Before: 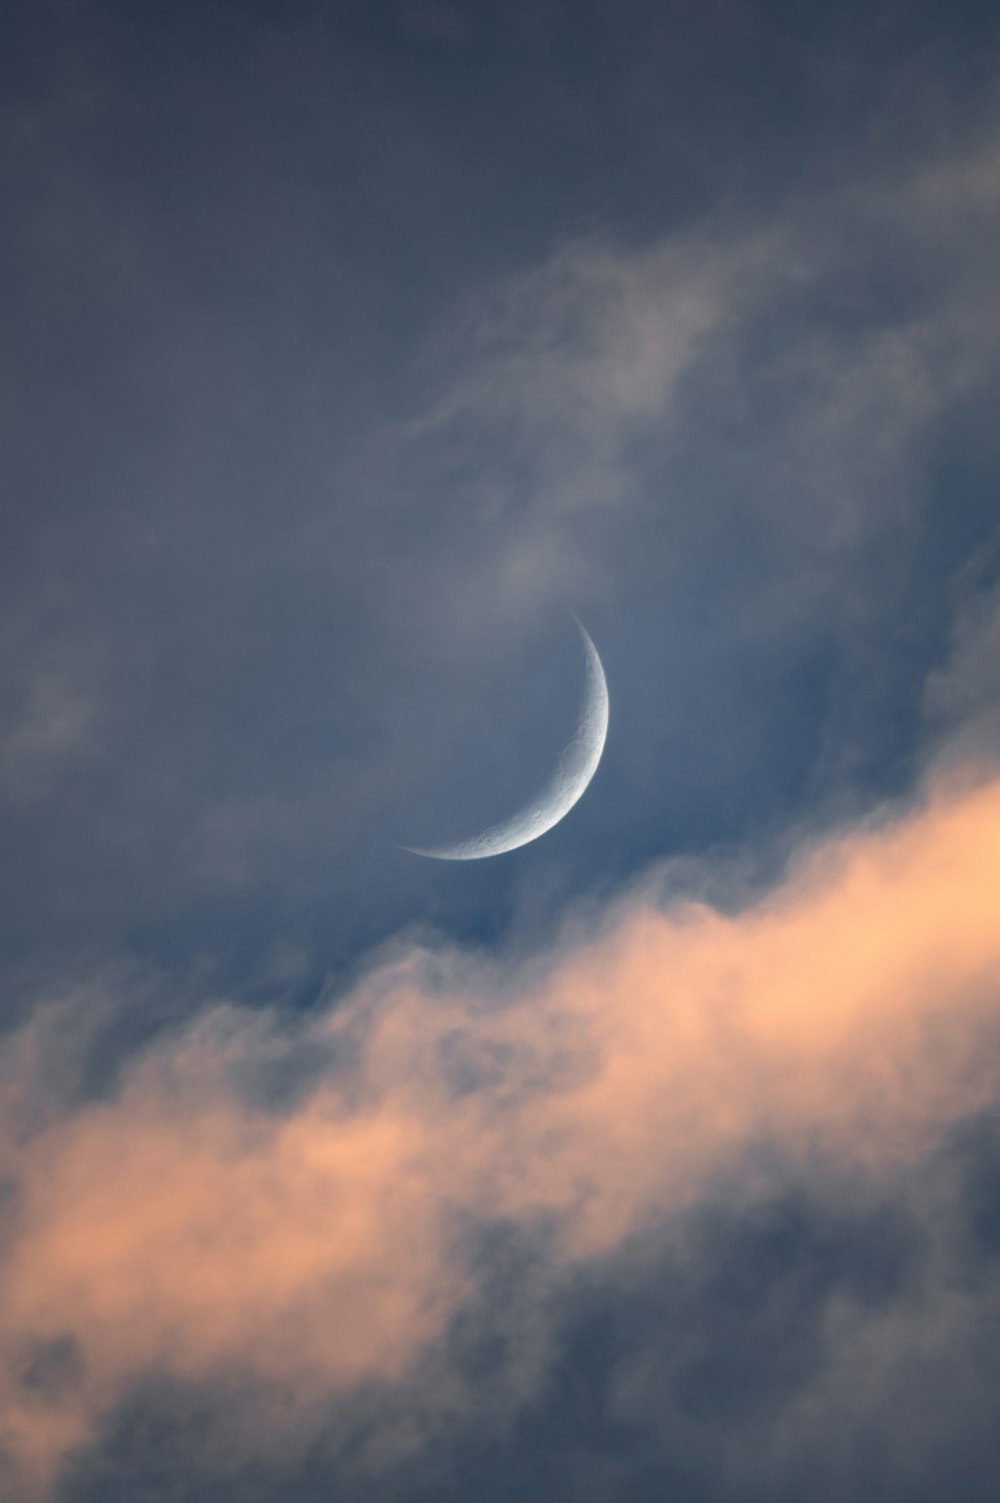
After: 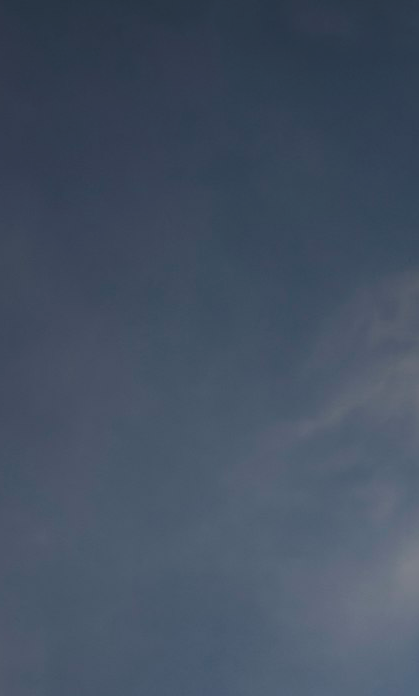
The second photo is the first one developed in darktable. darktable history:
crop and rotate: left 10.817%, top 0.062%, right 47.194%, bottom 53.626%
tone curve: curves: ch0 [(0, 0) (0.003, 0.126) (0.011, 0.129) (0.025, 0.133) (0.044, 0.143) (0.069, 0.155) (0.1, 0.17) (0.136, 0.189) (0.177, 0.217) (0.224, 0.25) (0.277, 0.293) (0.335, 0.346) (0.399, 0.398) (0.468, 0.456) (0.543, 0.517) (0.623, 0.583) (0.709, 0.659) (0.801, 0.756) (0.898, 0.856) (1, 1)], preserve colors none
color balance rgb: shadows lift › luminance -20%, power › hue 72.24°, highlights gain › luminance 15%, global offset › hue 171.6°, perceptual saturation grading › highlights -30%, perceptual saturation grading › shadows 20%, global vibrance 30%, contrast 10%
